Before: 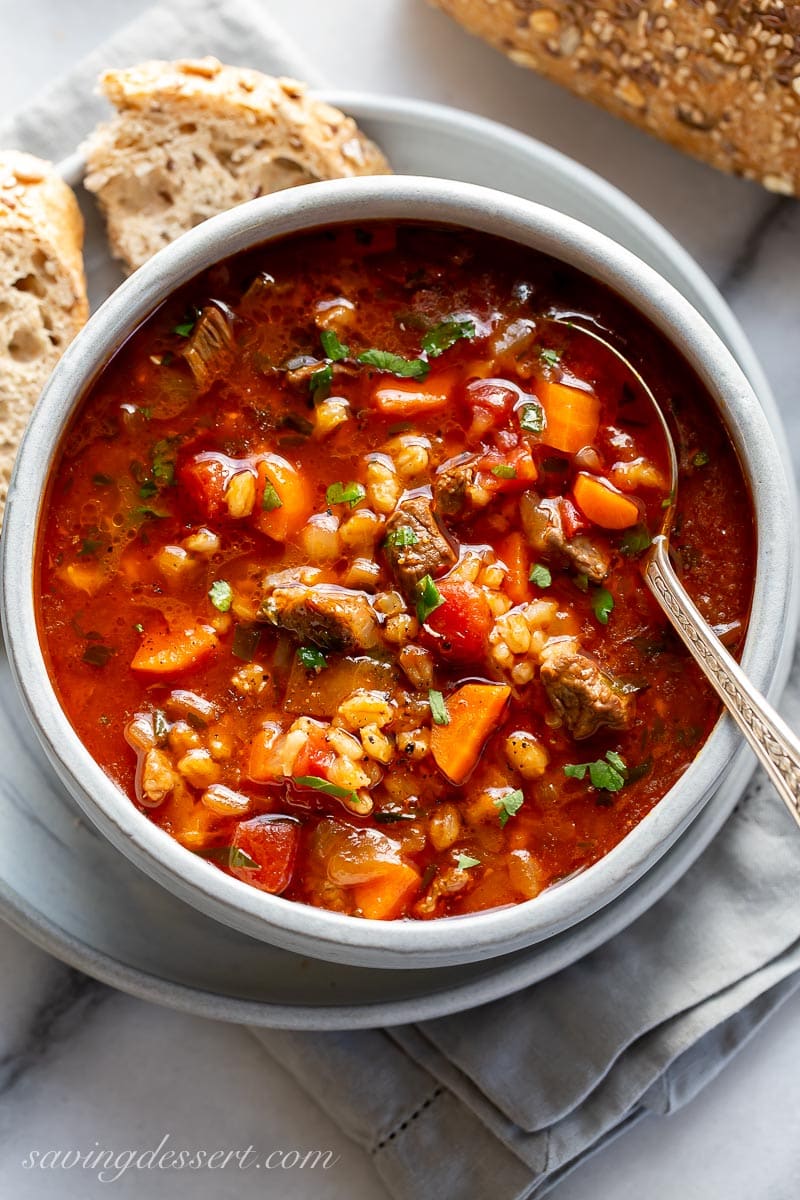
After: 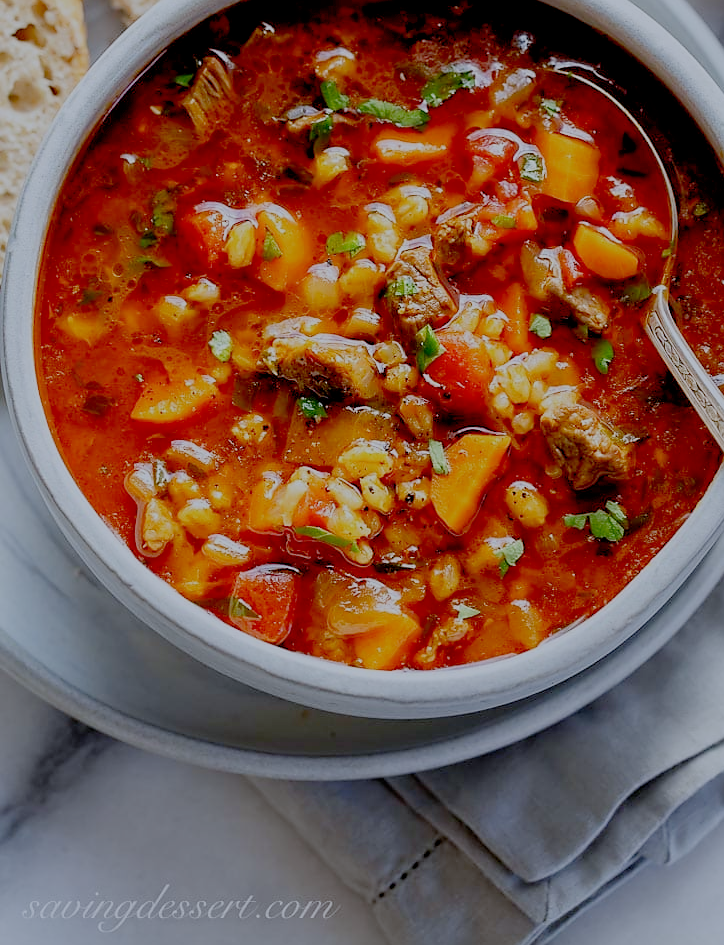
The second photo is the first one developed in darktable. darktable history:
rotate and perspective: automatic cropping original format, crop left 0, crop top 0
filmic rgb: black relative exposure -7 EV, white relative exposure 6 EV, threshold 3 EV, target black luminance 0%, hardness 2.73, latitude 61.22%, contrast 0.691, highlights saturation mix 10%, shadows ↔ highlights balance -0.073%, preserve chrominance no, color science v4 (2020), iterations of high-quality reconstruction 10, contrast in shadows soft, contrast in highlights soft, enable highlight reconstruction true
white balance: red 0.931, blue 1.11
bloom: size 16%, threshold 98%, strength 20%
crop: top 20.916%, right 9.437%, bottom 0.316%
sharpen: radius 1.458, amount 0.398, threshold 1.271
